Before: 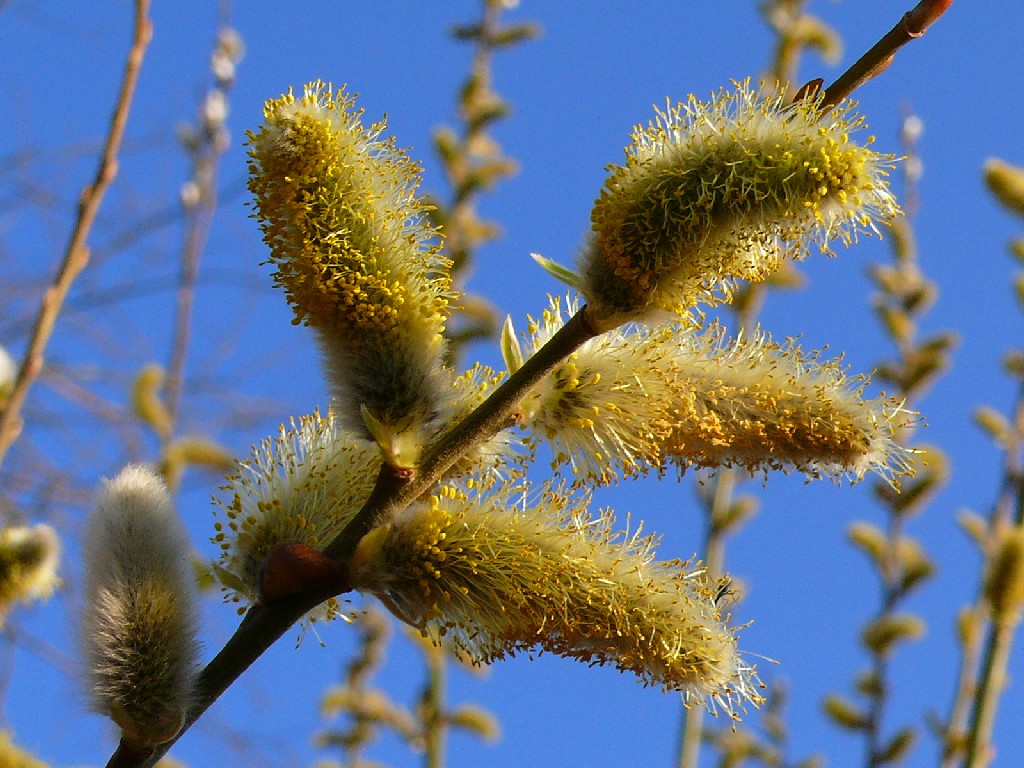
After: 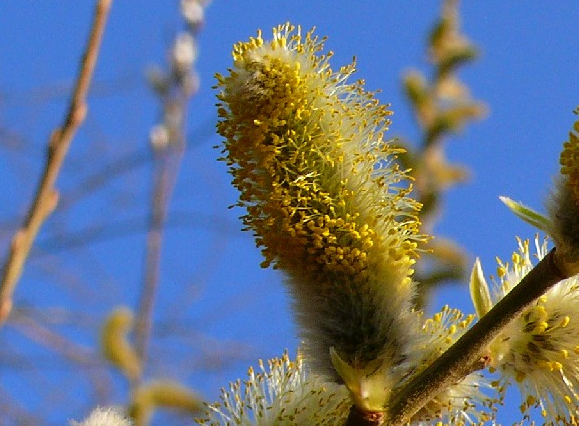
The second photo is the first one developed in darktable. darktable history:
crop and rotate: left 3.053%, top 7.452%, right 40.358%, bottom 37.069%
shadows and highlights: highlights color adjustment 33.05%, soften with gaussian
